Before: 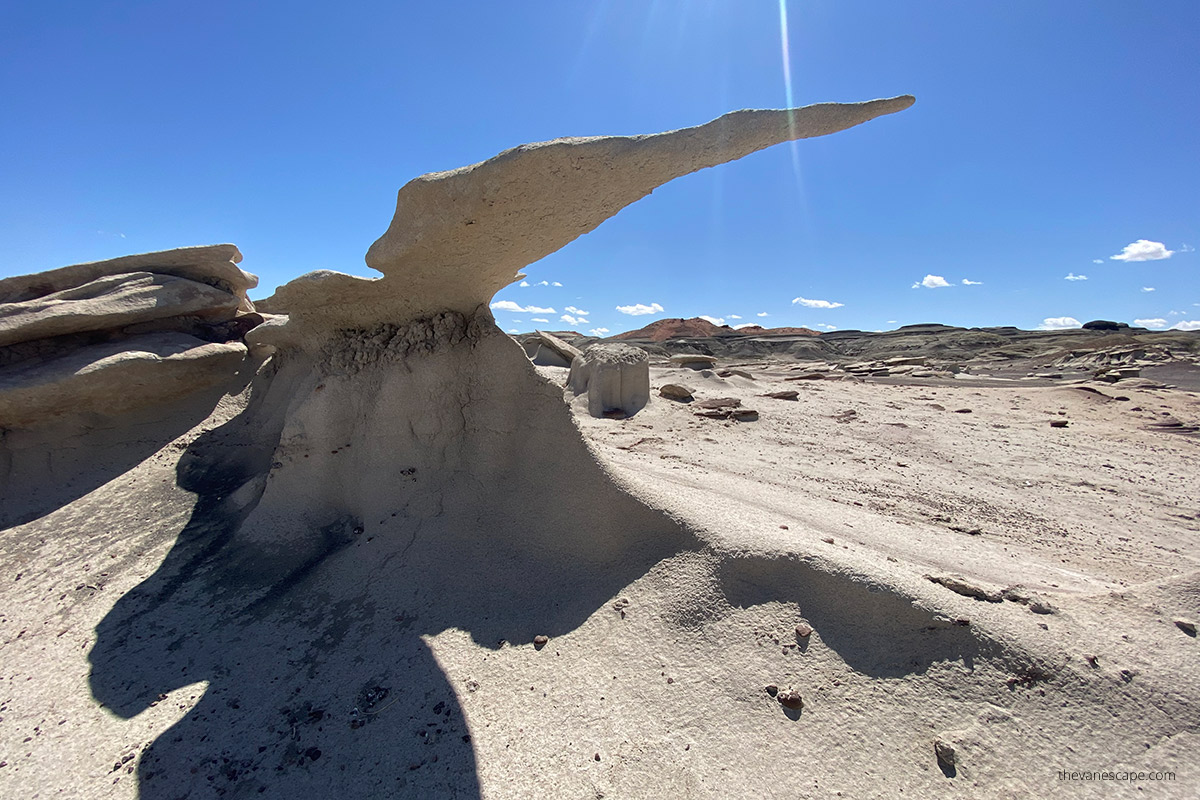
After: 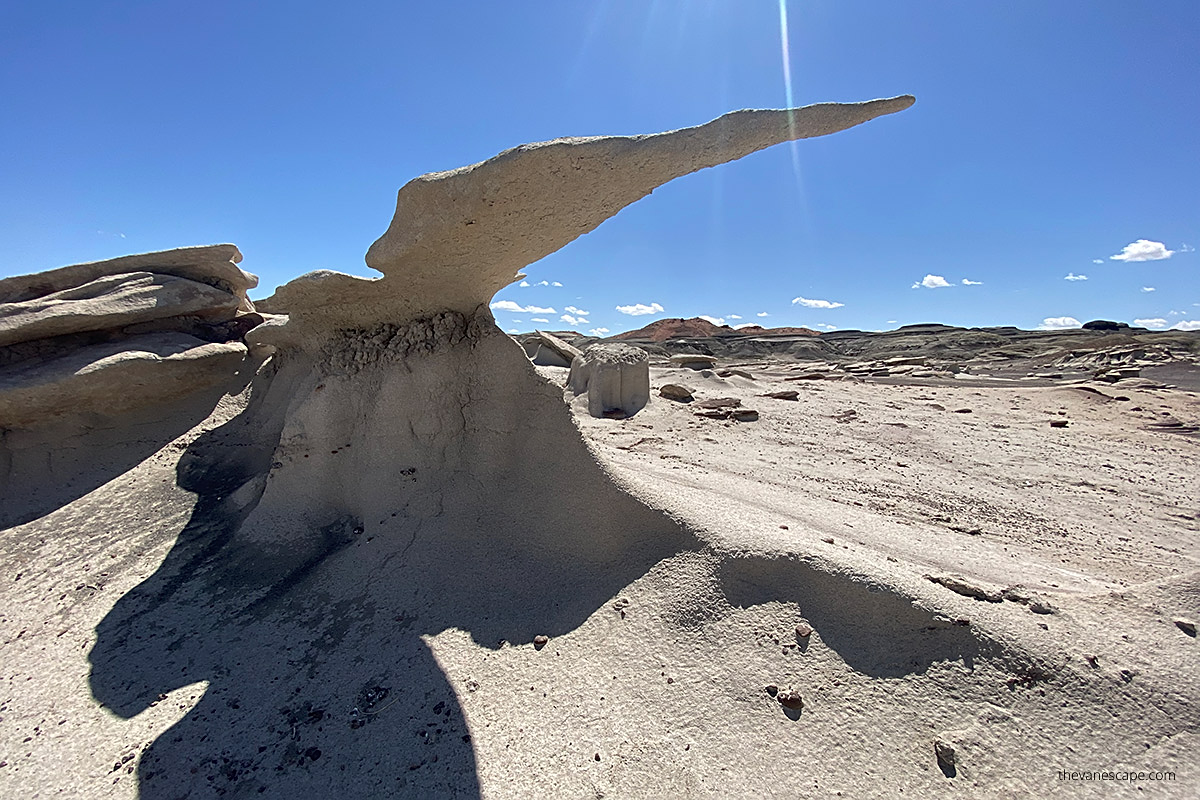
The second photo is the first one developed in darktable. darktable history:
contrast brightness saturation: saturation -0.05
white balance: emerald 1
sharpen: on, module defaults
shadows and highlights: radius 125.46, shadows 30.51, highlights -30.51, low approximation 0.01, soften with gaussian
